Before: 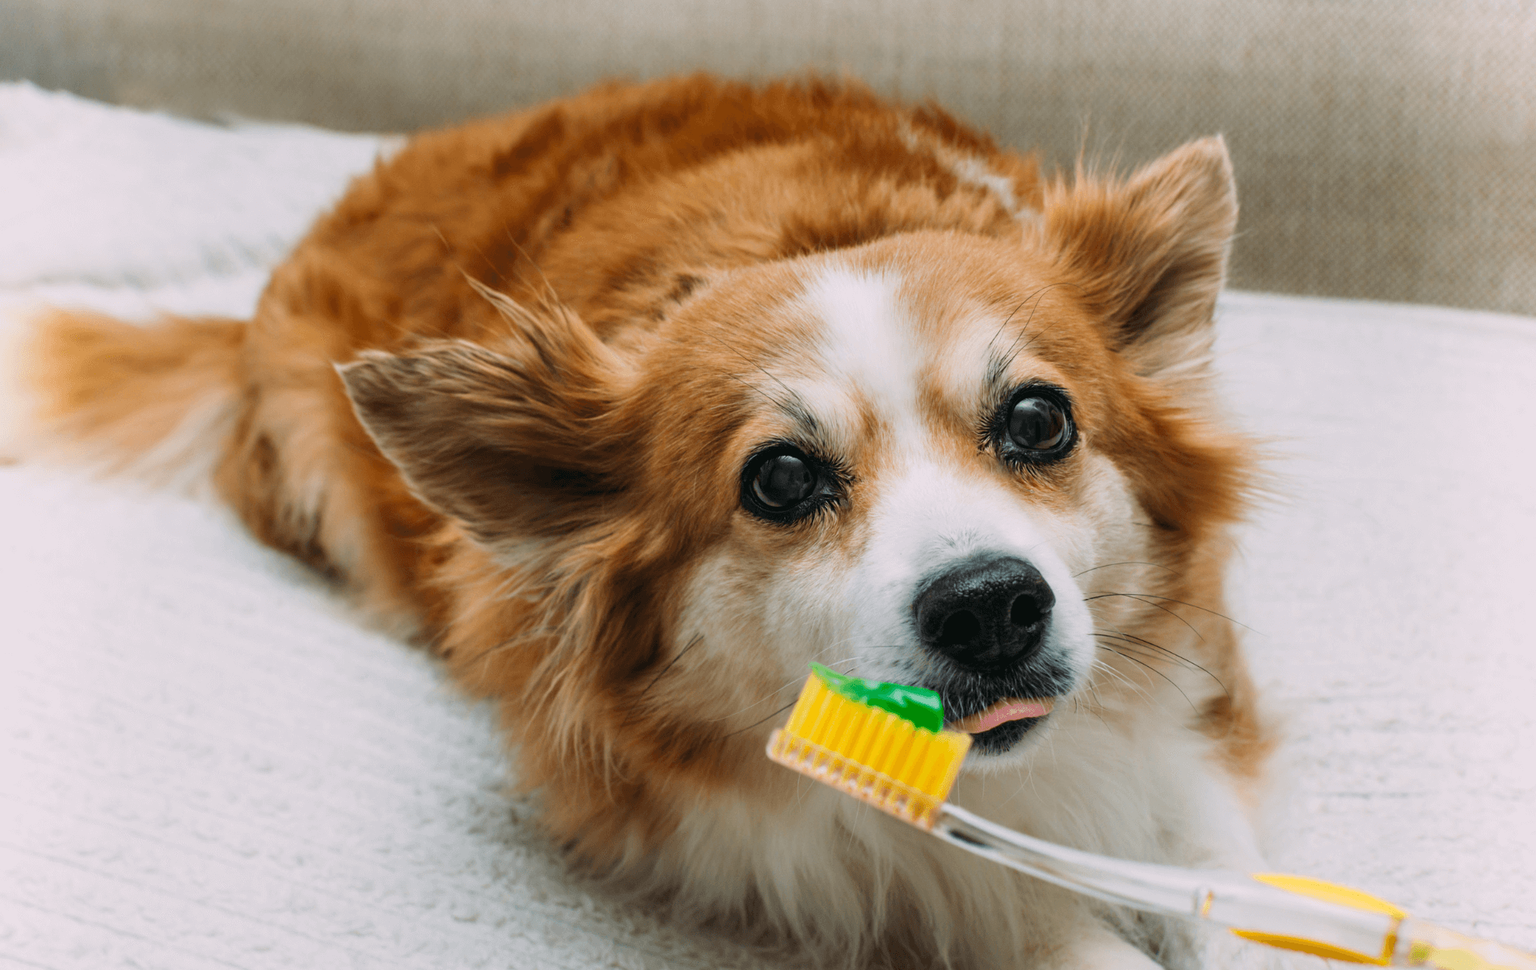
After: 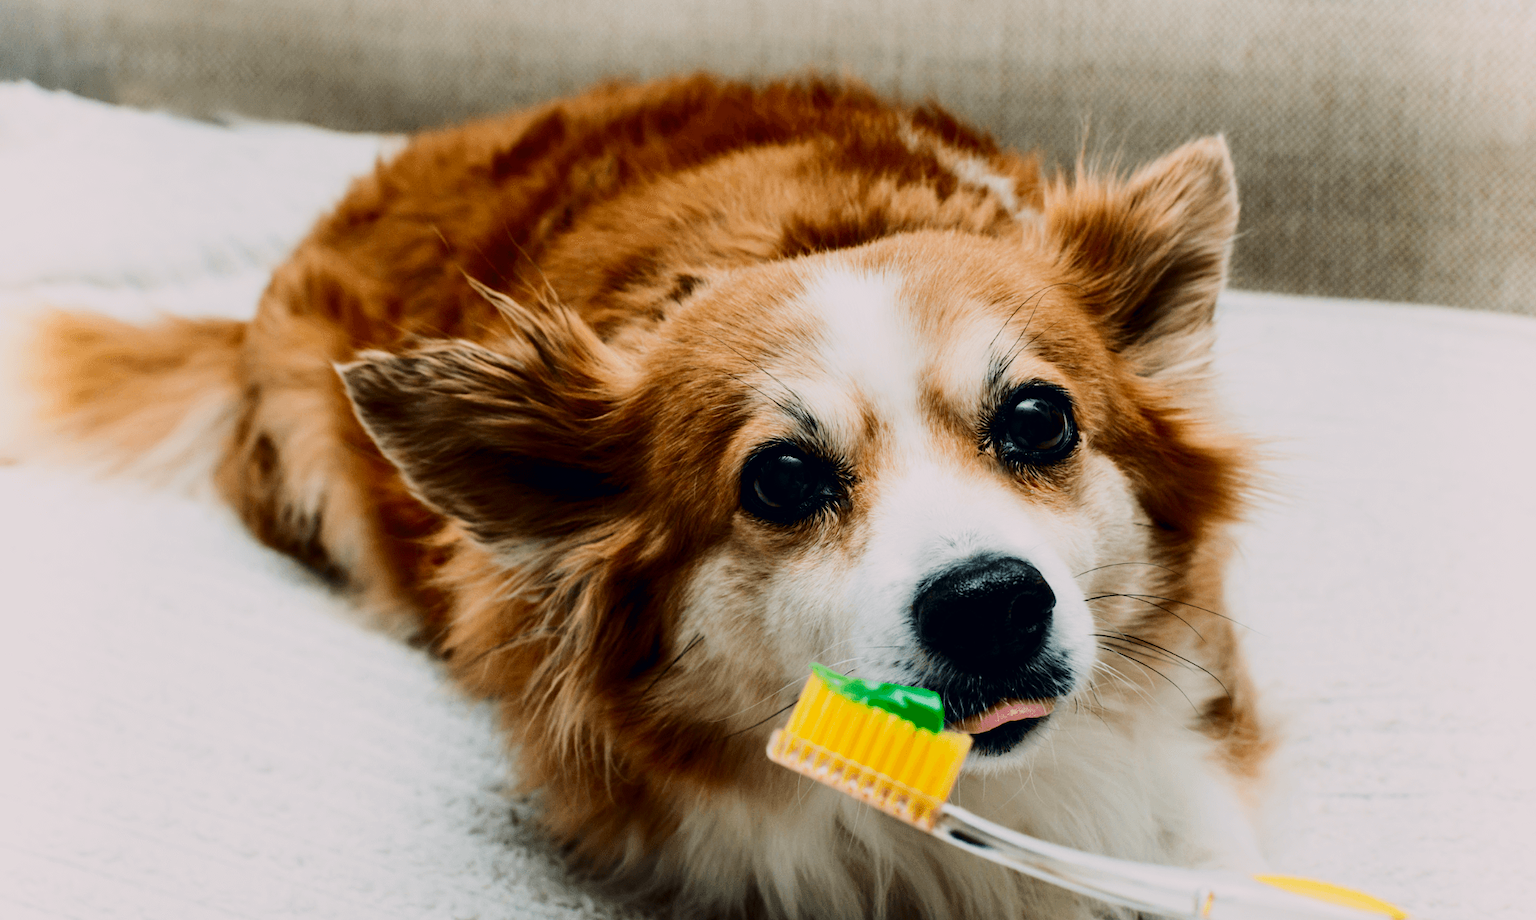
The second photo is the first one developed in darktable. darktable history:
color correction: highlights a* 0.207, highlights b* 2.7, shadows a* -0.874, shadows b* -4.78
filmic rgb: black relative exposure -9.22 EV, white relative exposure 6.77 EV, hardness 3.07, contrast 1.05
contrast brightness saturation: contrast 0.32, brightness -0.08, saturation 0.17
crop and rotate: top 0%, bottom 5.097%
